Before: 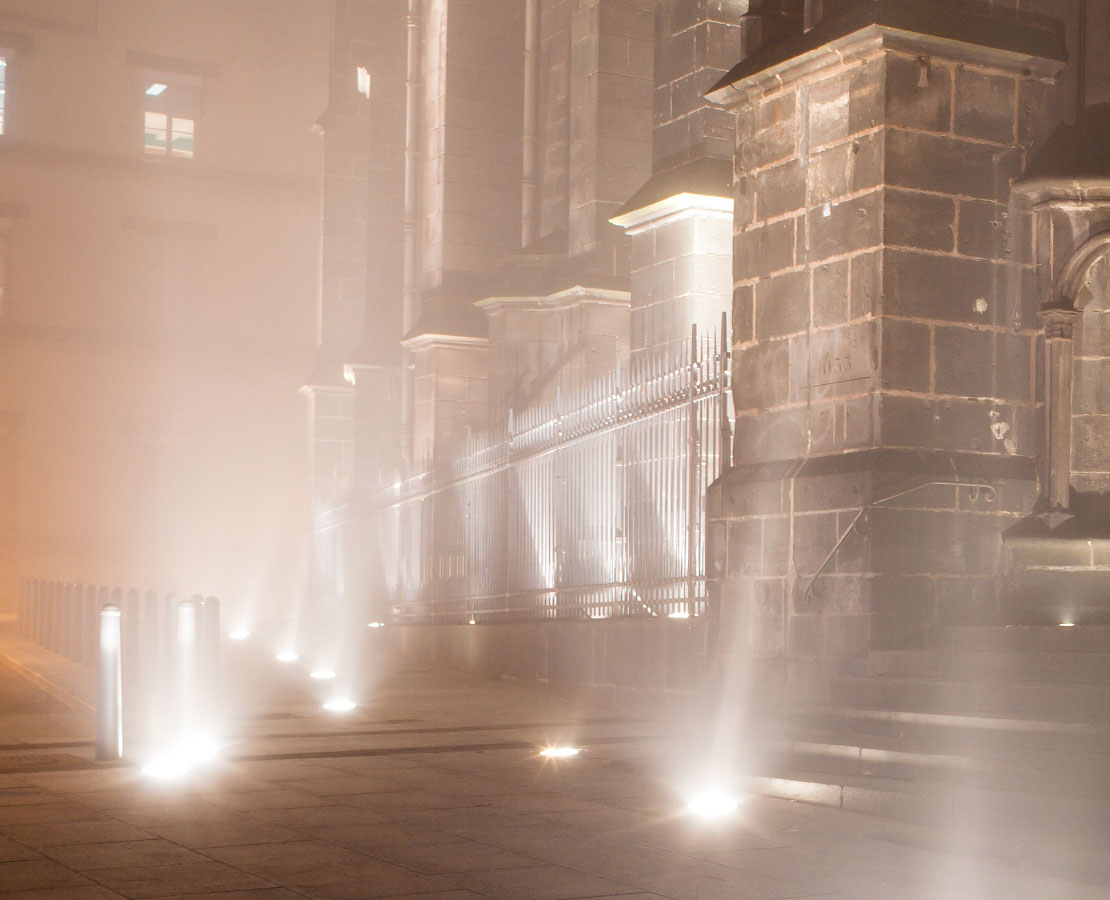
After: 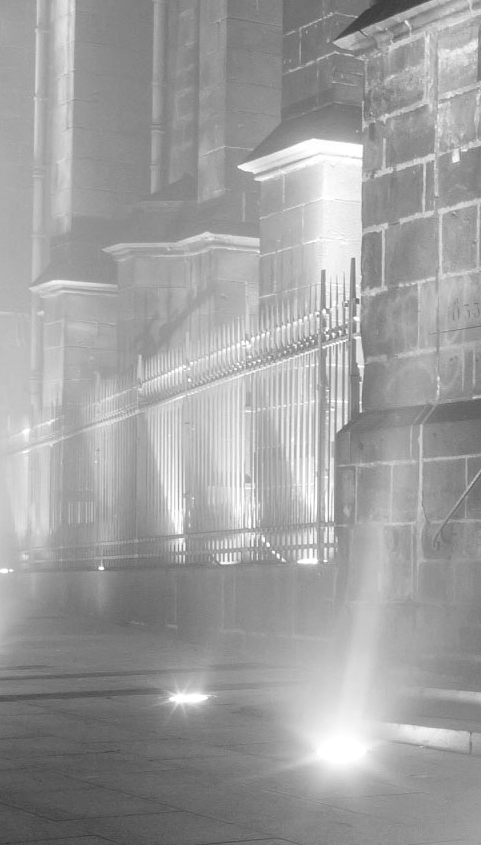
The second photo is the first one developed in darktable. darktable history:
exposure: compensate highlight preservation false
shadows and highlights: radius 125.46, shadows 30.51, highlights -30.51, low approximation 0.01, soften with gaussian
local contrast: detail 110%
crop: left 33.452%, top 6.025%, right 23.155%
monochrome: on, module defaults
